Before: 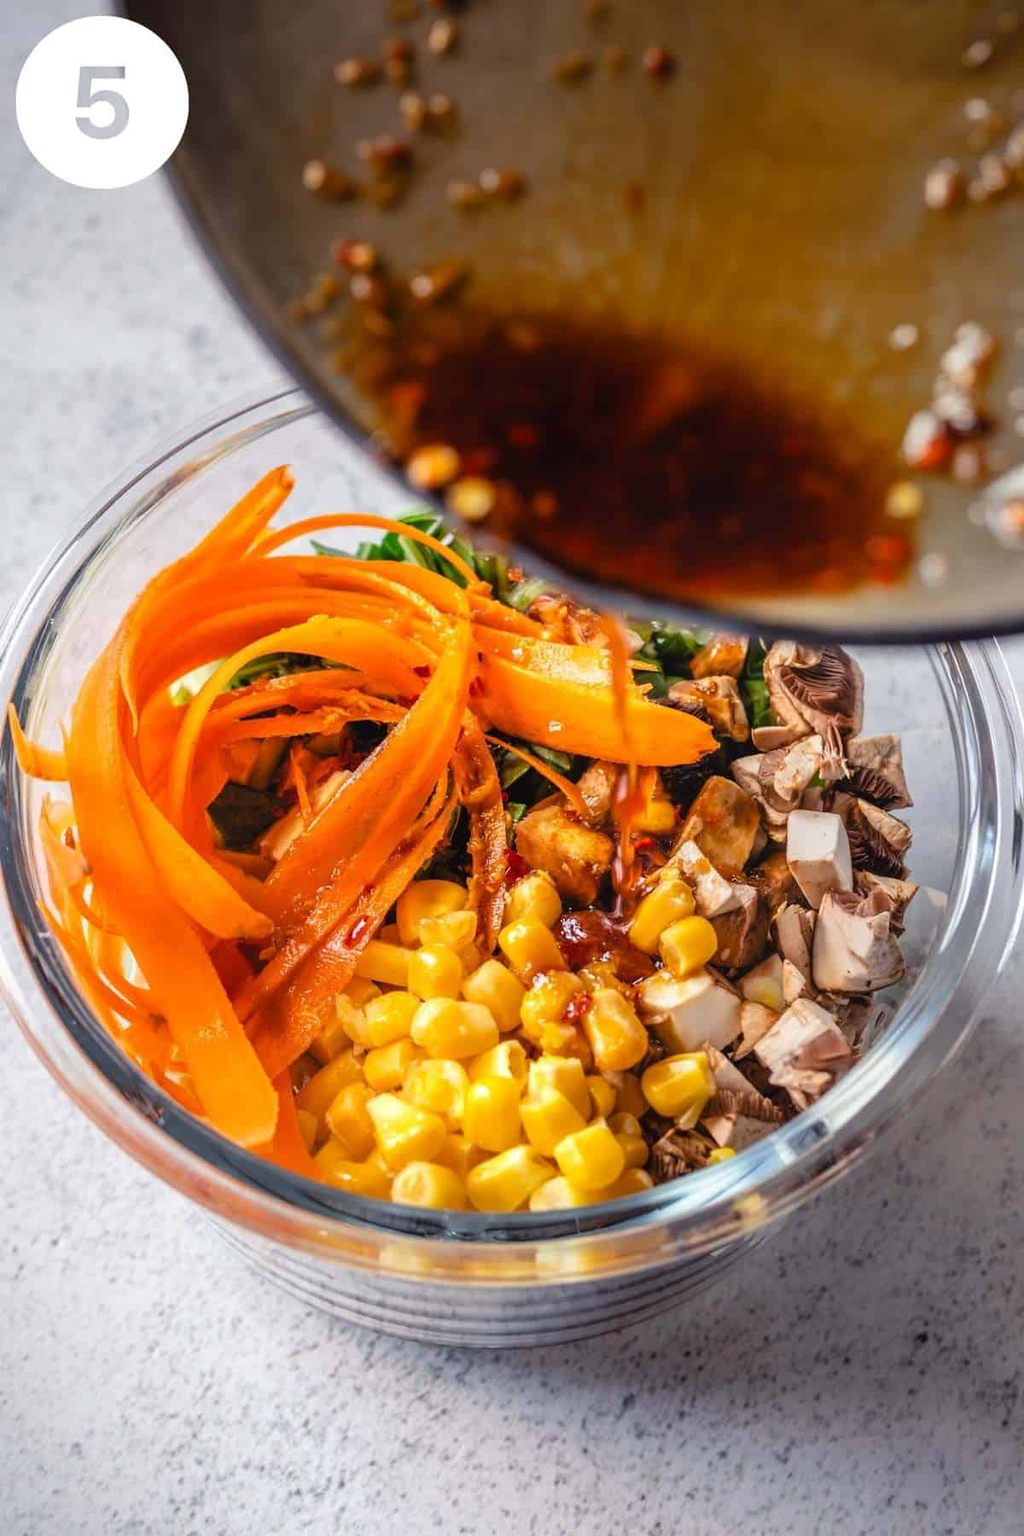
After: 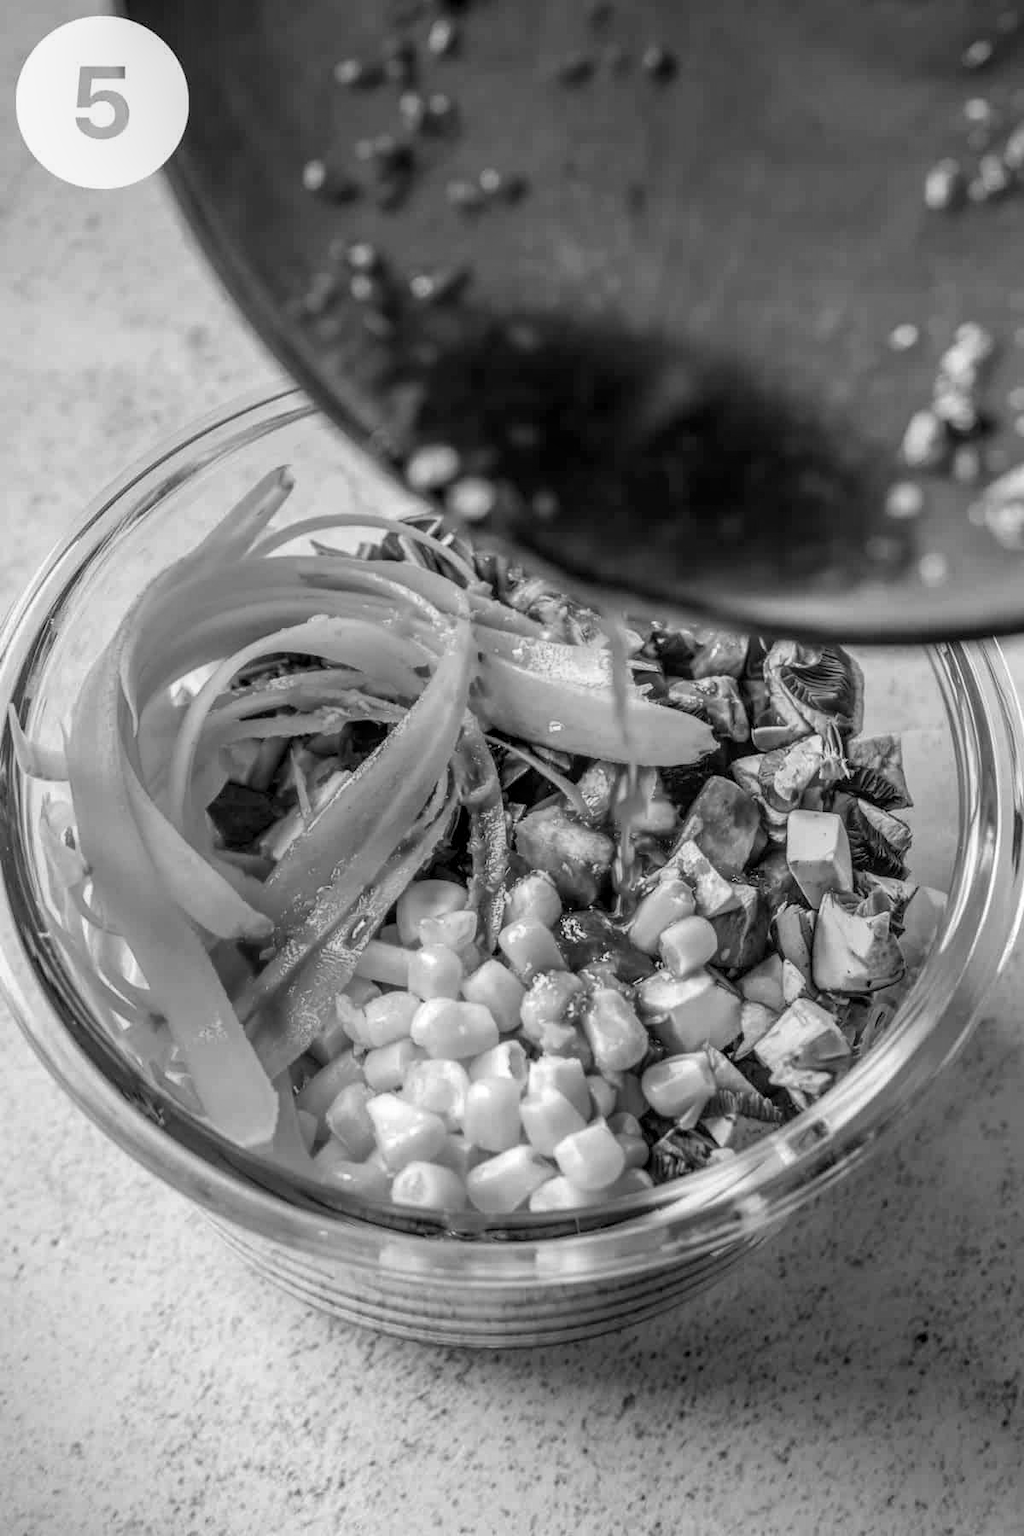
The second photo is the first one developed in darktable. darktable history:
local contrast: detail 130%
monochrome: a -74.22, b 78.2
